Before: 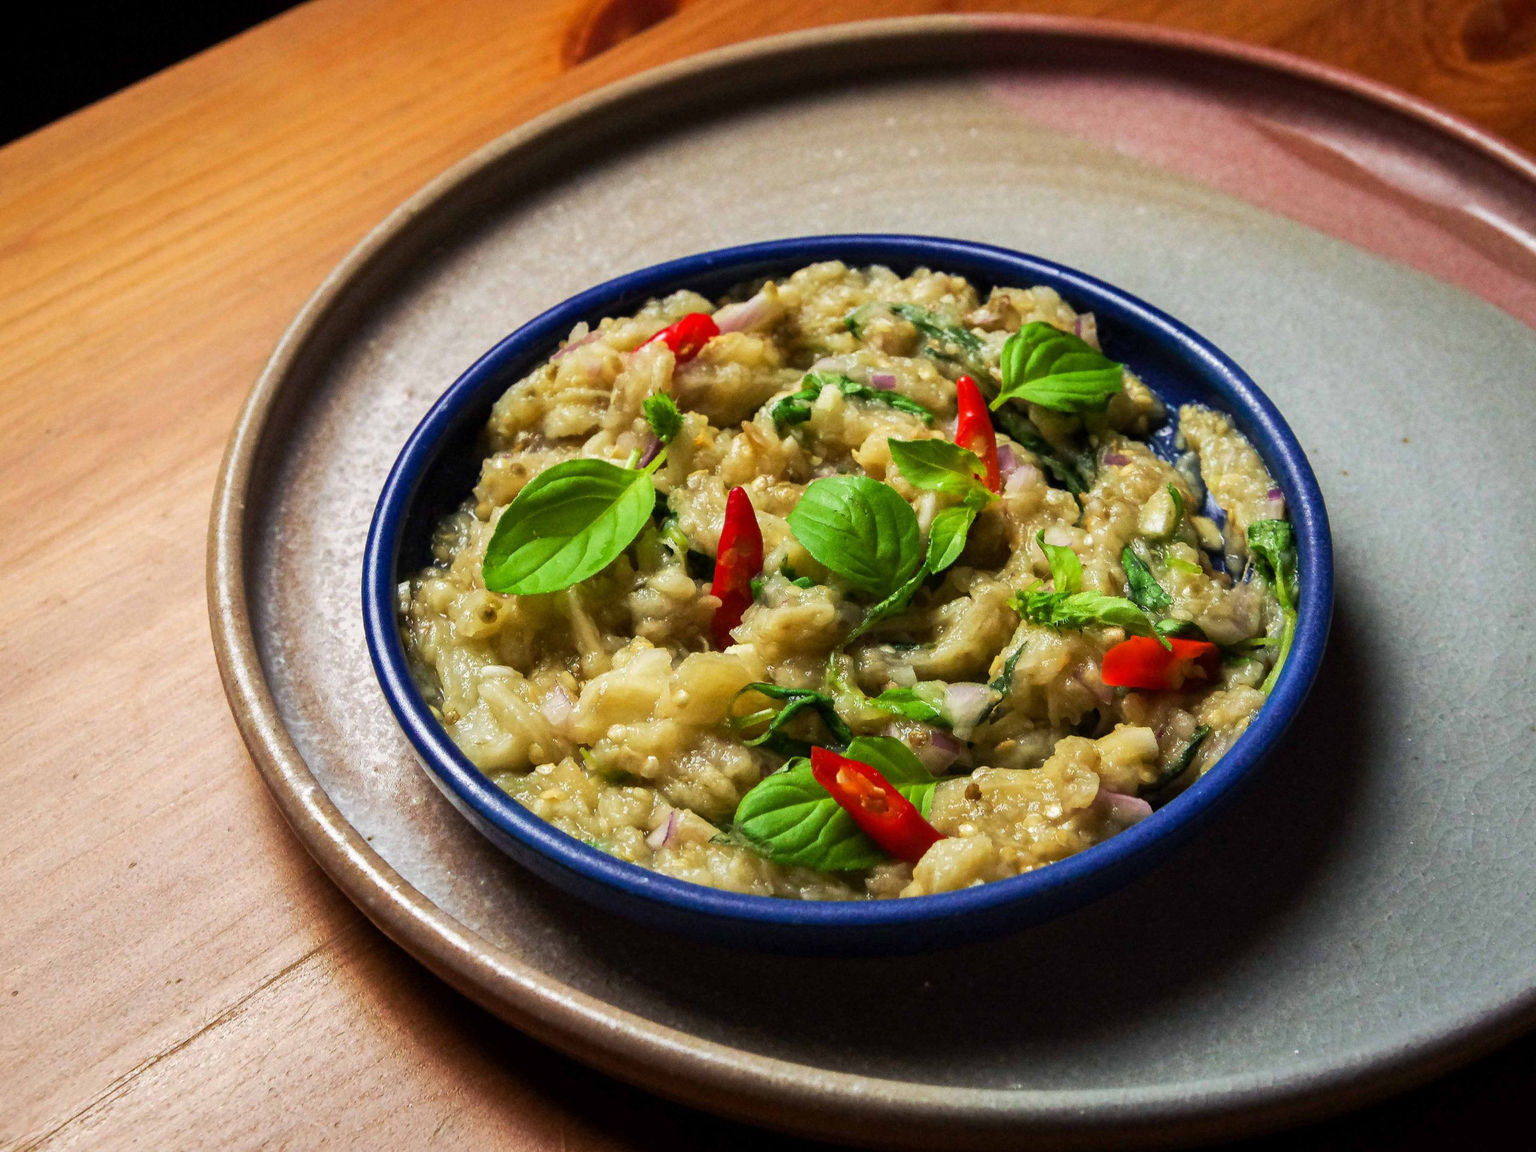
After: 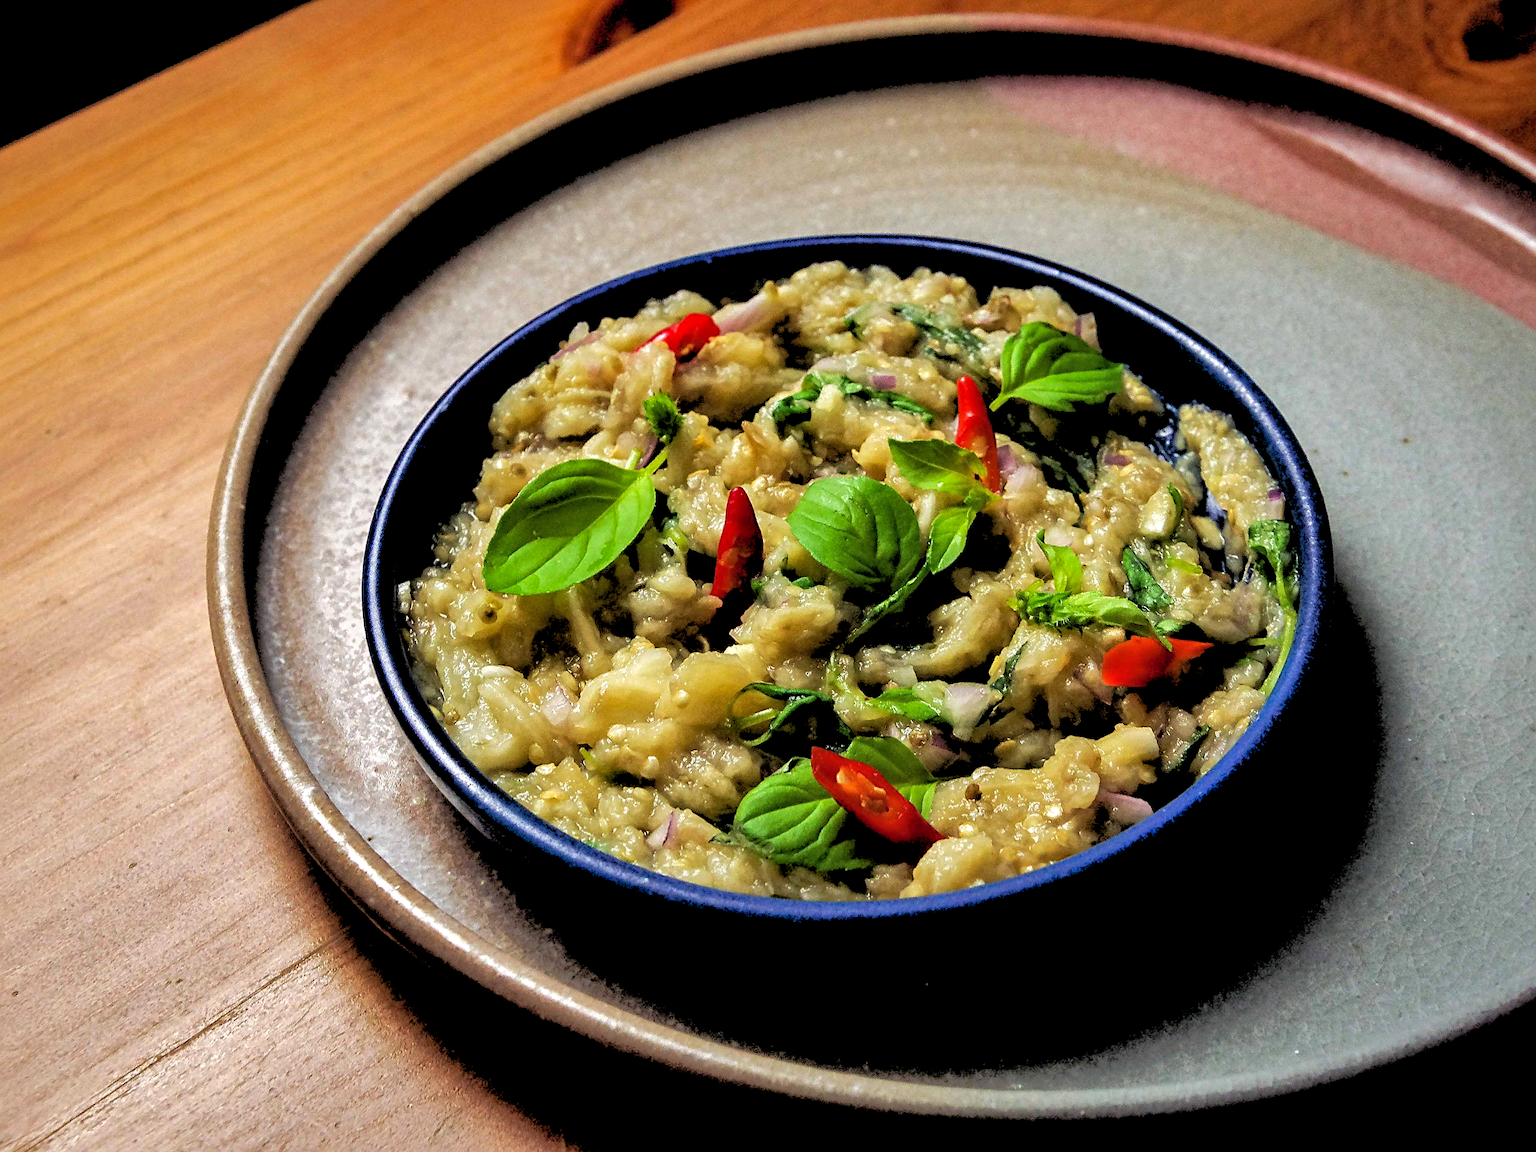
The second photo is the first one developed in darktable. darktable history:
sharpen: on, module defaults
shadows and highlights: on, module defaults
rgb levels: levels [[0.029, 0.461, 0.922], [0, 0.5, 1], [0, 0.5, 1]]
contrast equalizer: y [[0.509, 0.517, 0.523, 0.523, 0.517, 0.509], [0.5 ×6], [0.5 ×6], [0 ×6], [0 ×6]]
